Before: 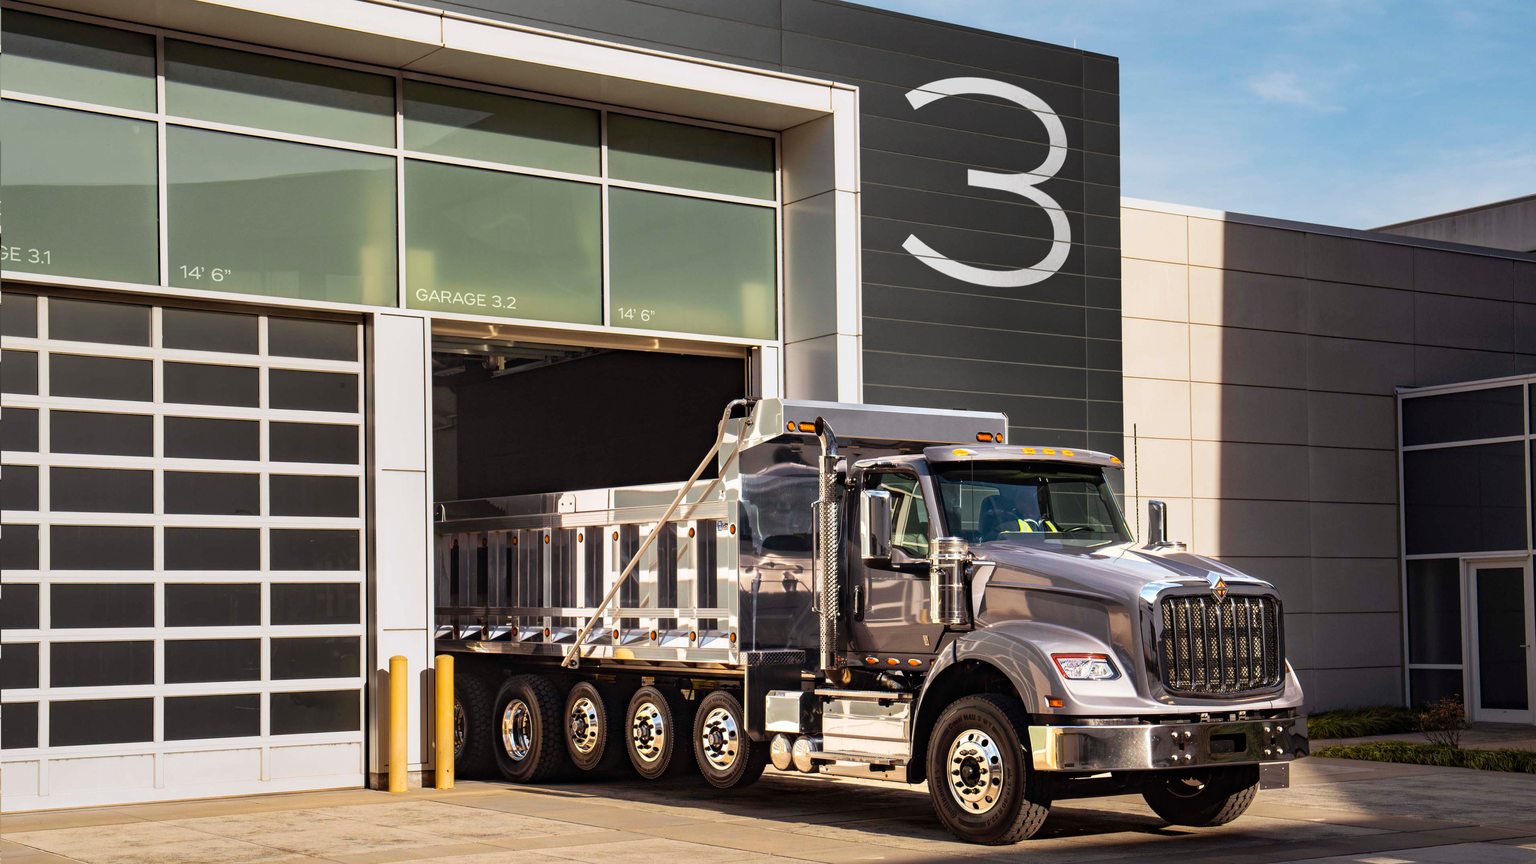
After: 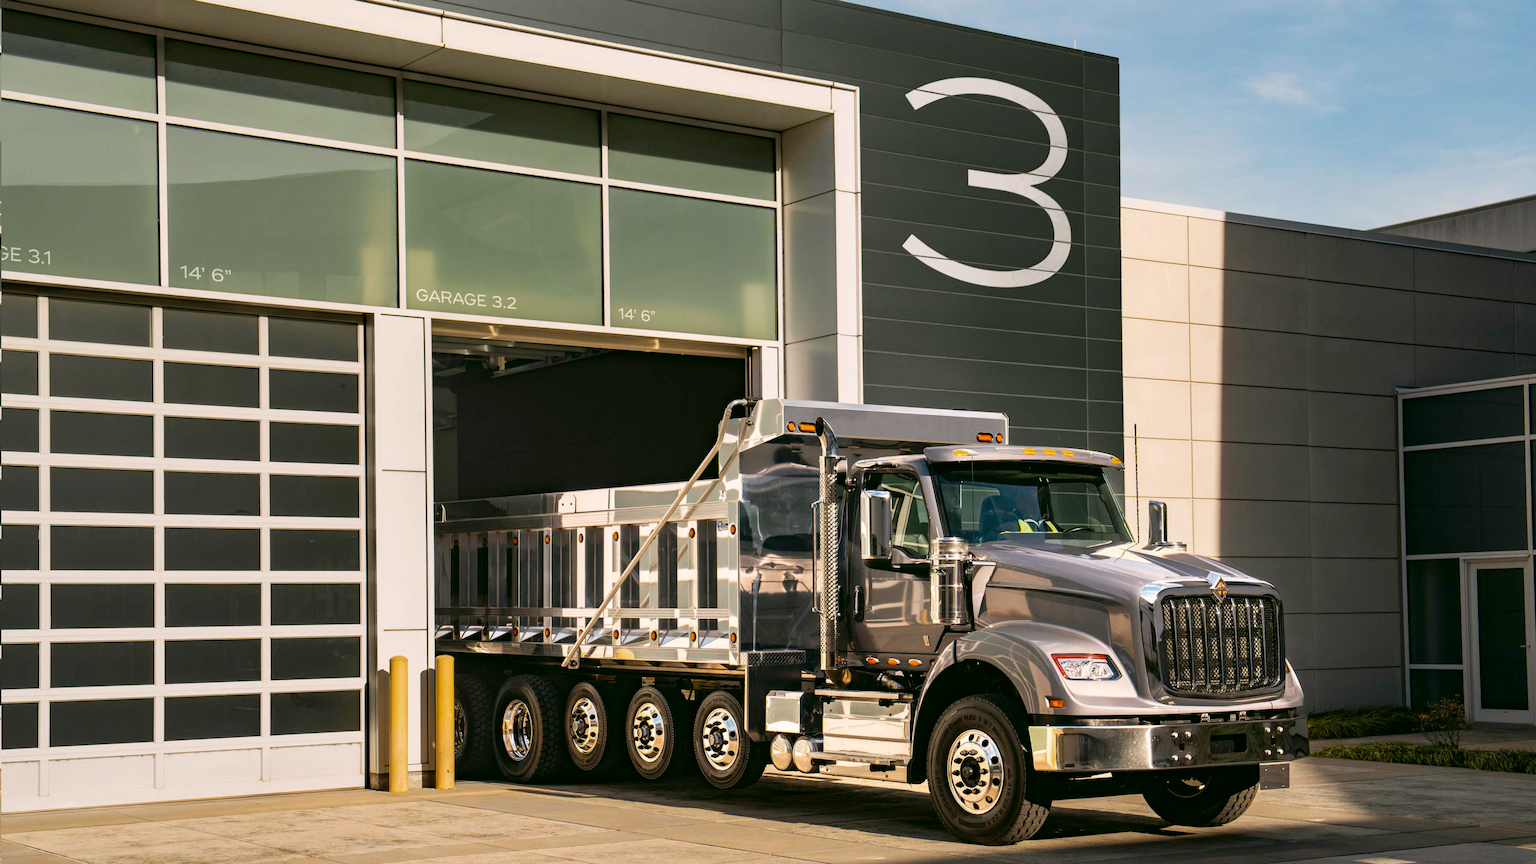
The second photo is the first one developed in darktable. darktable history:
color zones: curves: ch0 [(0, 0.5) (0.143, 0.5) (0.286, 0.456) (0.429, 0.5) (0.571, 0.5) (0.714, 0.5) (0.857, 0.5) (1, 0.5)]; ch1 [(0, 0.5) (0.143, 0.5) (0.286, 0.422) (0.429, 0.5) (0.571, 0.5) (0.714, 0.5) (0.857, 0.5) (1, 0.5)]
base curve: preserve colors none
color correction: highlights a* 4.02, highlights b* 4.98, shadows a* -7.55, shadows b* 4.98
